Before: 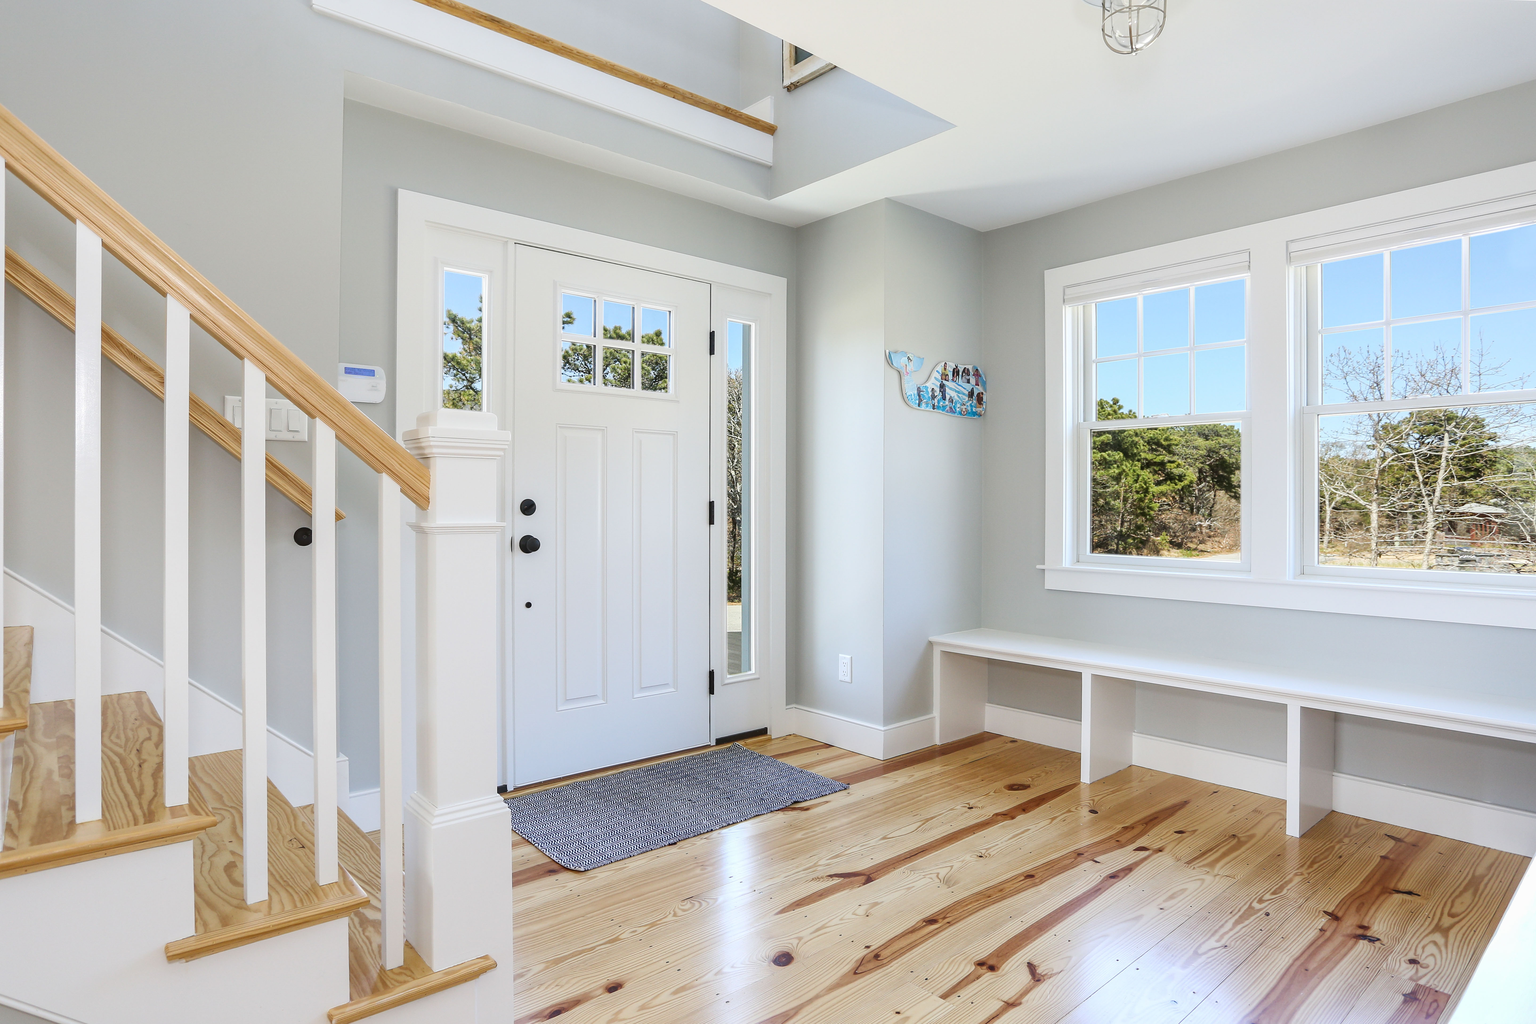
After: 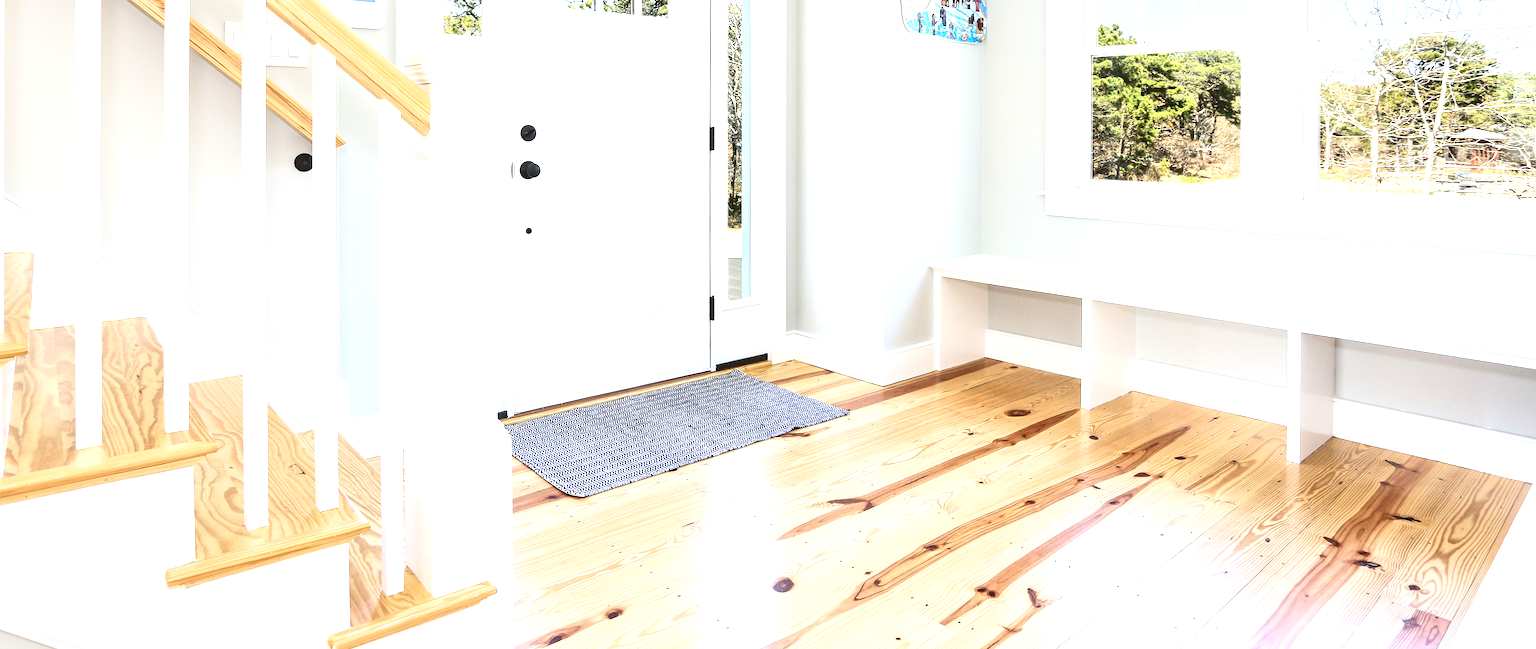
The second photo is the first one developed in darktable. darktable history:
crop and rotate: top 36.583%
exposure: black level correction 0, exposure 1.199 EV, compensate highlight preservation false
contrast brightness saturation: contrast 0.22
